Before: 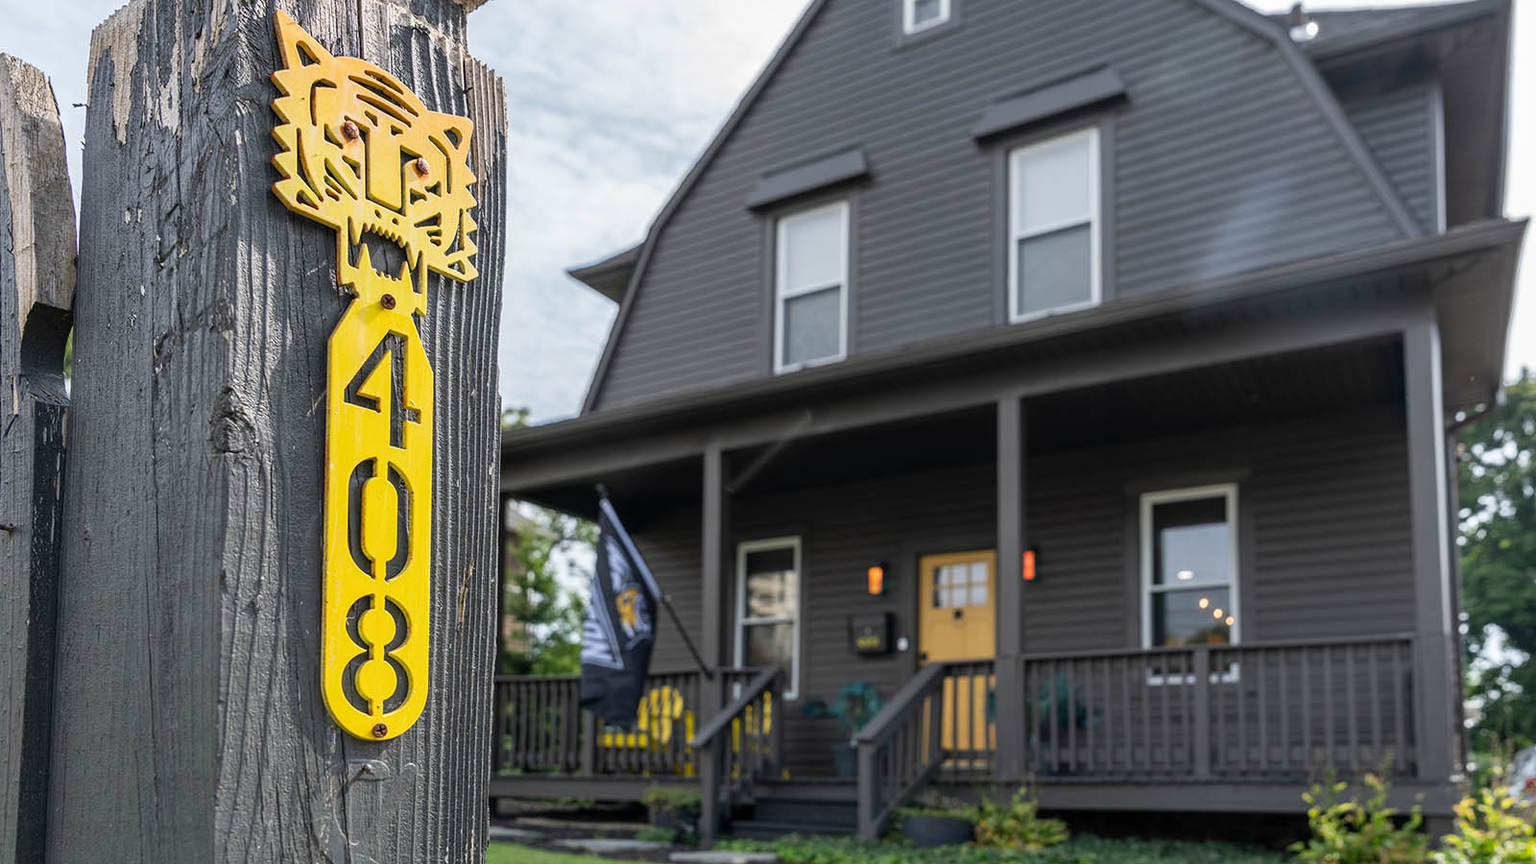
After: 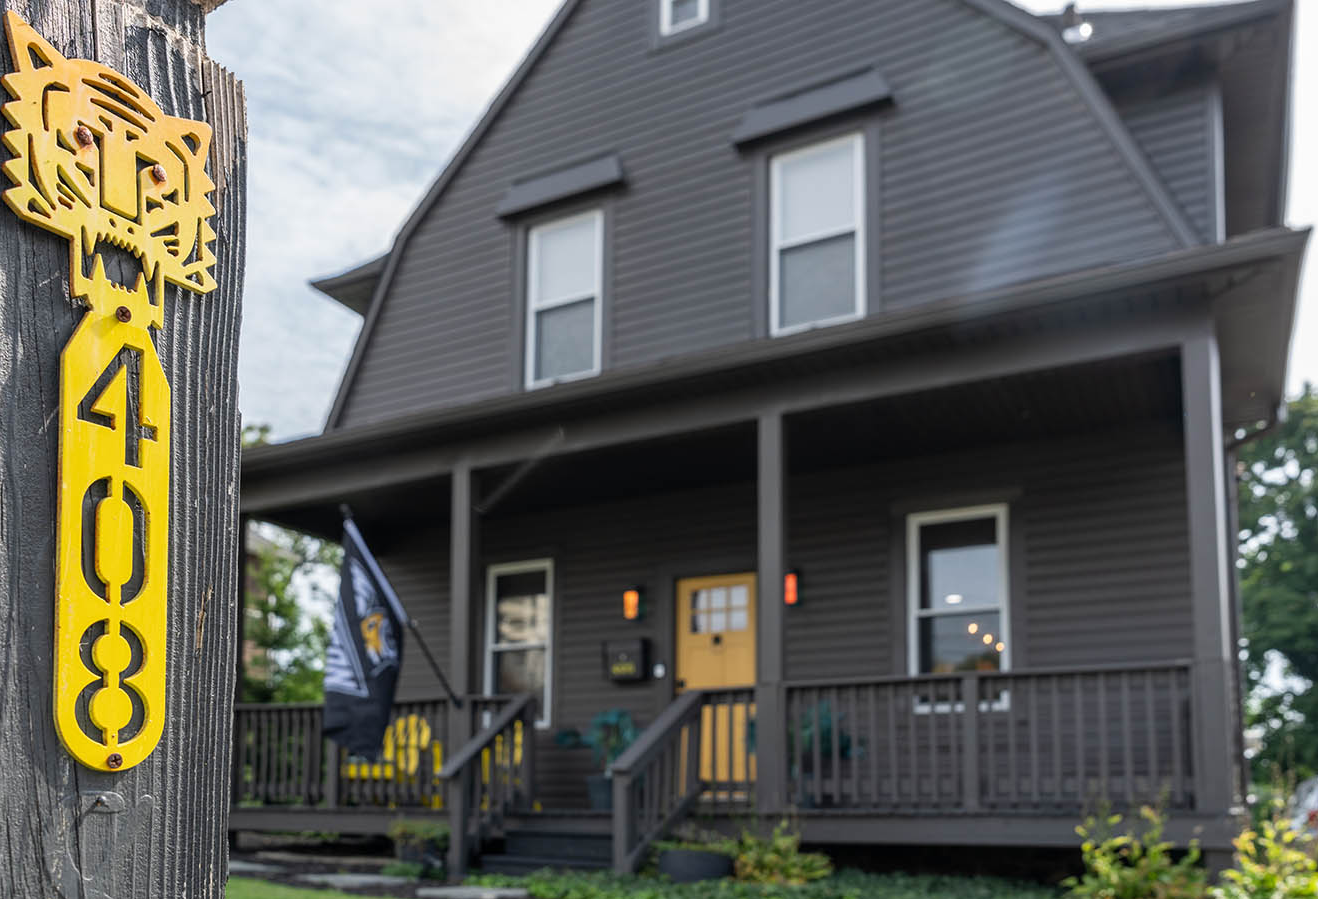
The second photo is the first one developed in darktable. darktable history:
crop: left 17.584%, bottom 0.032%
